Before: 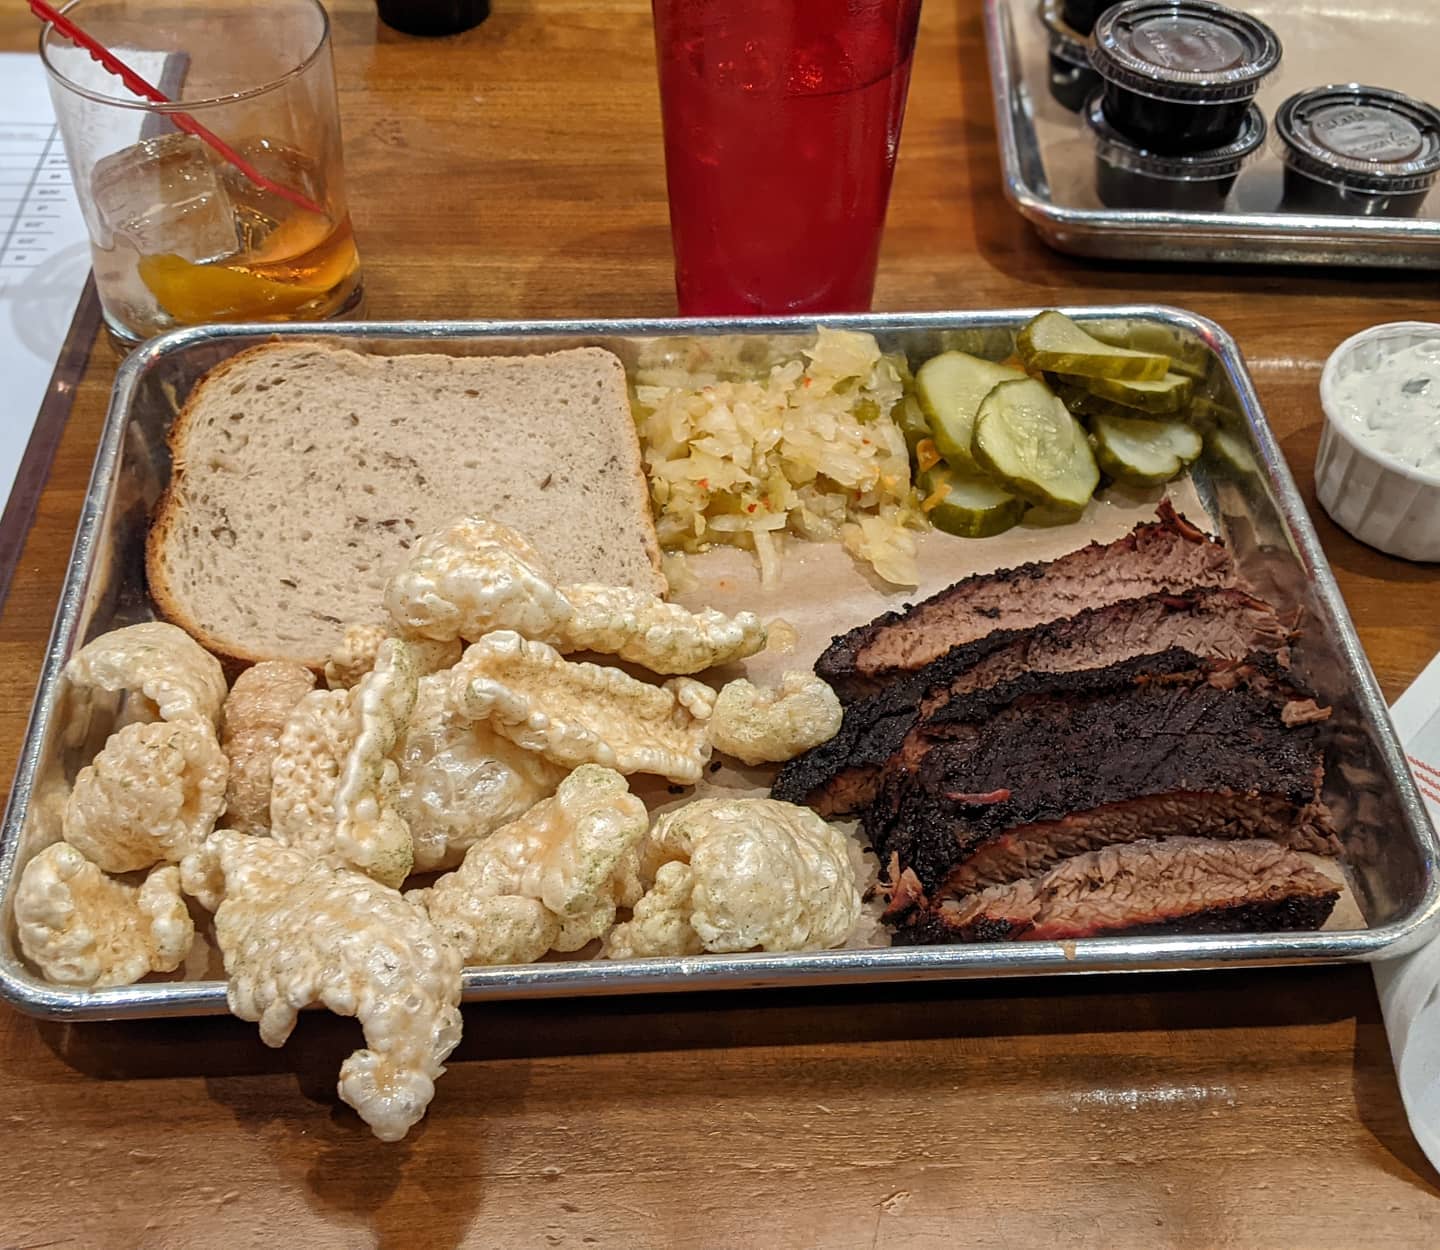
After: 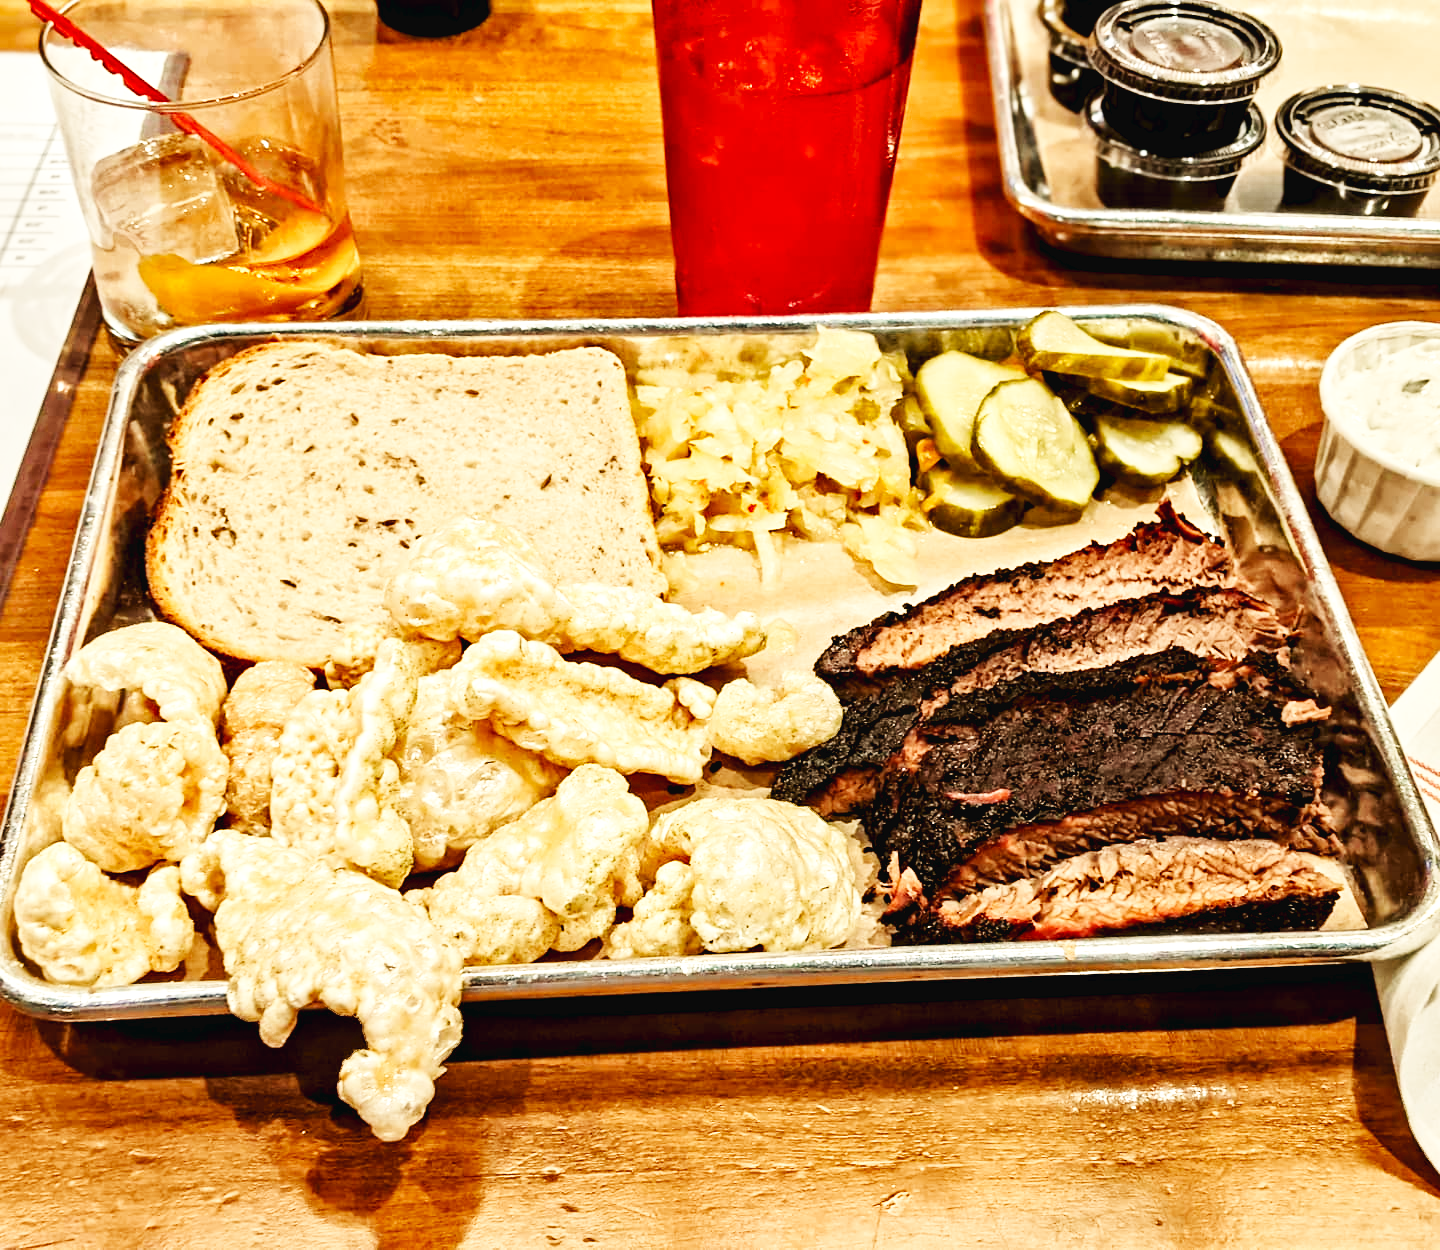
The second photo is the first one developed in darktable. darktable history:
white balance: red 1.138, green 0.996, blue 0.812
color balance: lift [1.004, 1.002, 1.002, 0.998], gamma [1, 1.007, 1.002, 0.993], gain [1, 0.977, 1.013, 1.023], contrast -3.64%
base curve: curves: ch0 [(0, 0.003) (0.001, 0.002) (0.006, 0.004) (0.02, 0.022) (0.048, 0.086) (0.094, 0.234) (0.162, 0.431) (0.258, 0.629) (0.385, 0.8) (0.548, 0.918) (0.751, 0.988) (1, 1)], preserve colors none
contrast equalizer: y [[0.511, 0.558, 0.631, 0.632, 0.559, 0.512], [0.5 ×6], [0.507, 0.559, 0.627, 0.644, 0.647, 0.647], [0 ×6], [0 ×6]]
